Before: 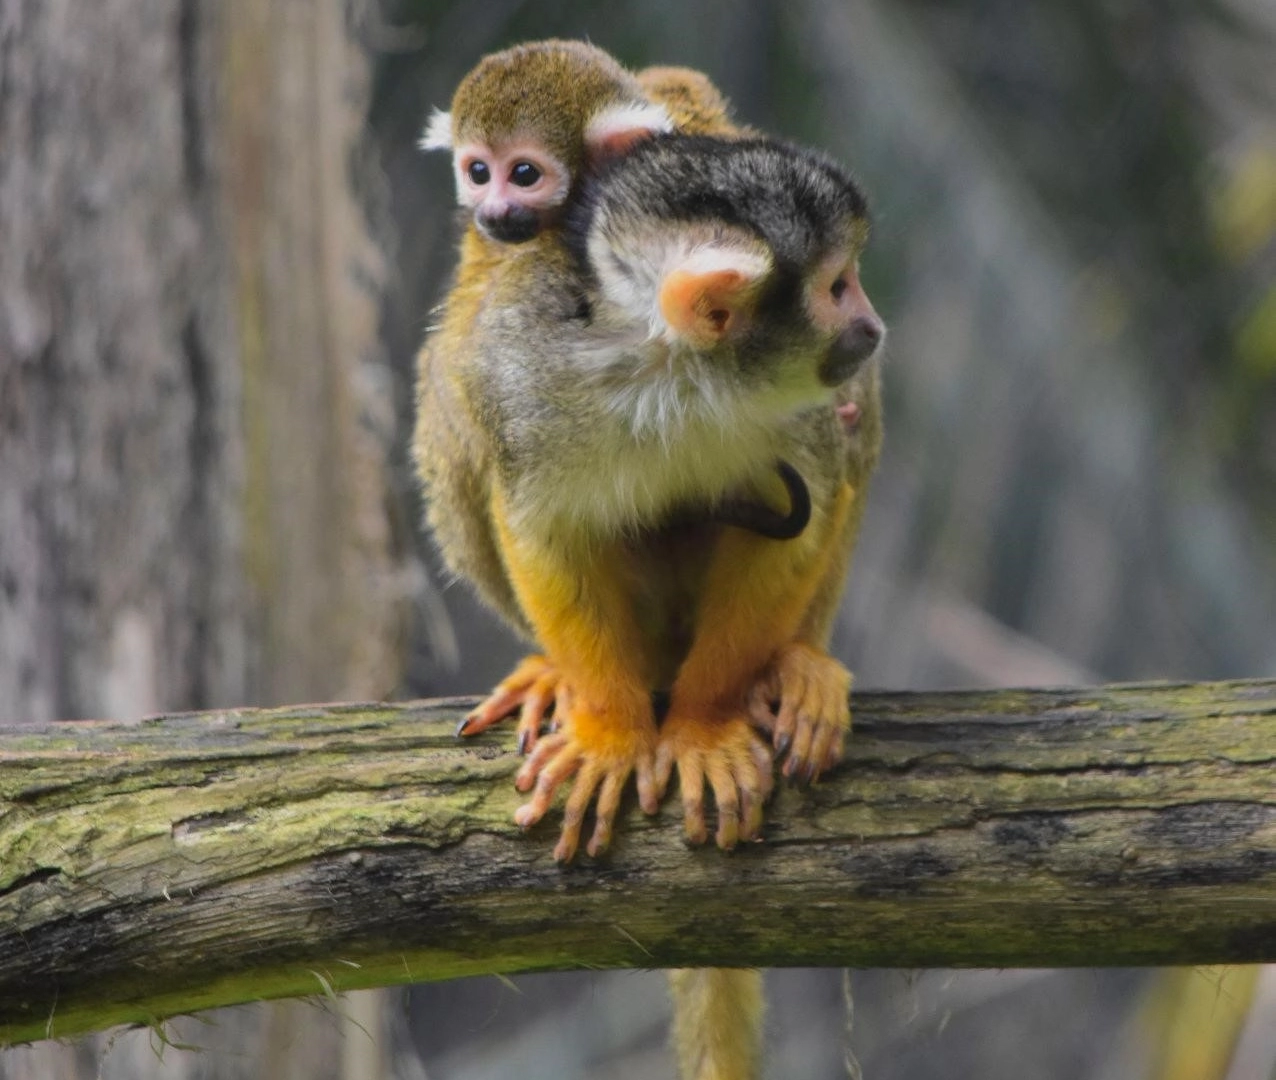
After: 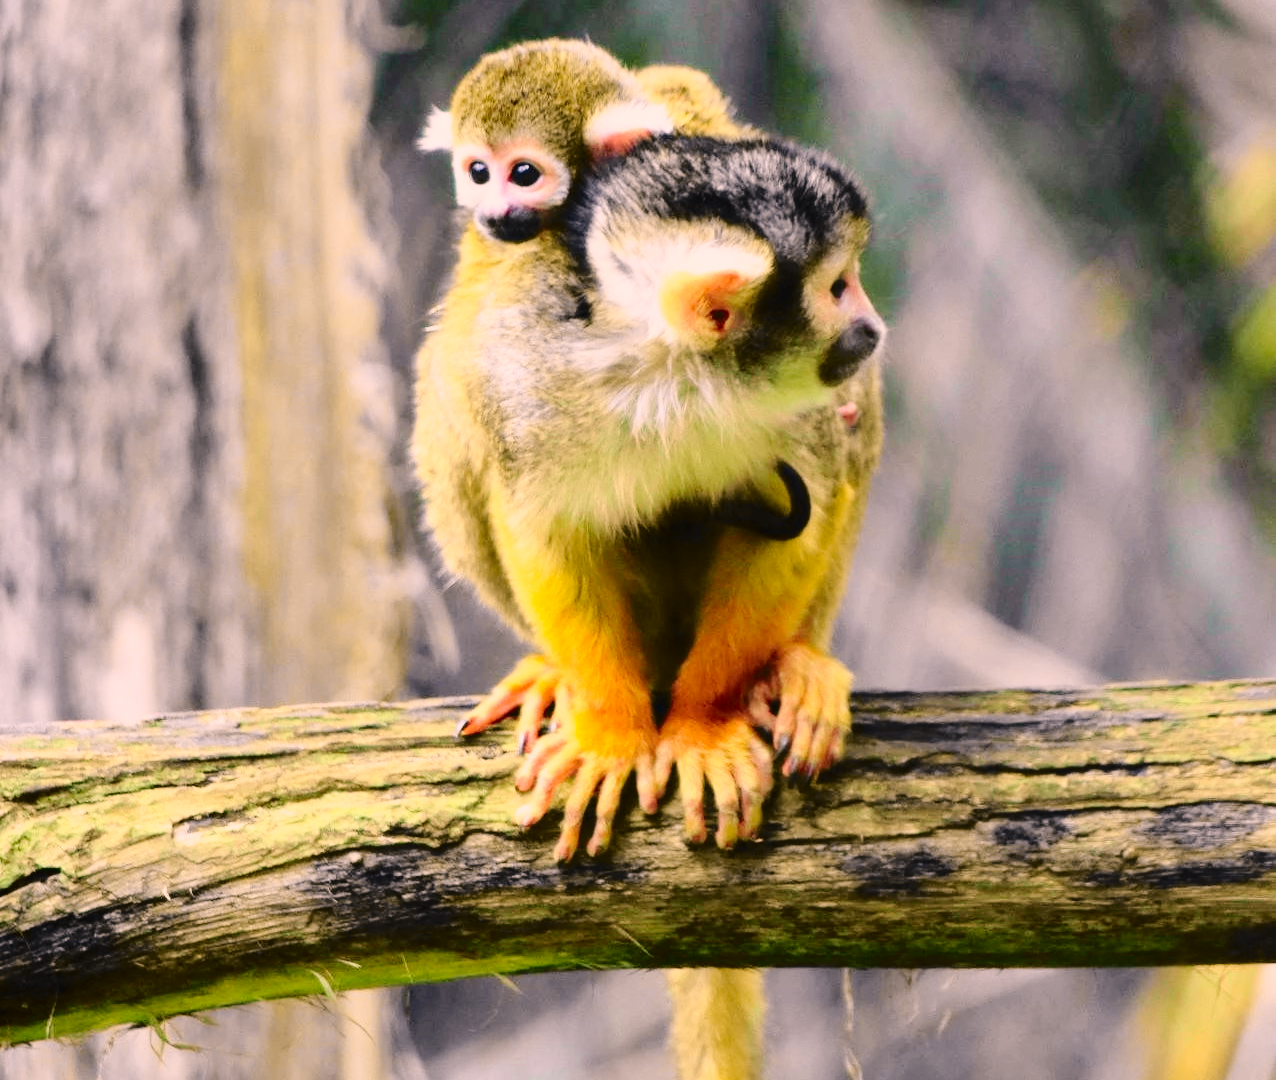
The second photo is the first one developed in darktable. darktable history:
white balance: red 0.98, blue 1.034
color correction: highlights a* 11.96, highlights b* 11.58
base curve: curves: ch0 [(0, 0) (0.028, 0.03) (0.121, 0.232) (0.46, 0.748) (0.859, 0.968) (1, 1)], preserve colors none
tone curve: curves: ch0 [(0, 0.011) (0.053, 0.026) (0.174, 0.115) (0.398, 0.444) (0.673, 0.775) (0.829, 0.906) (0.991, 0.981)]; ch1 [(0, 0) (0.276, 0.206) (0.409, 0.383) (0.473, 0.458) (0.492, 0.499) (0.521, 0.502) (0.546, 0.543) (0.585, 0.617) (0.659, 0.686) (0.78, 0.8) (1, 1)]; ch2 [(0, 0) (0.438, 0.449) (0.473, 0.469) (0.503, 0.5) (0.523, 0.538) (0.562, 0.598) (0.612, 0.635) (0.695, 0.713) (1, 1)], color space Lab, independent channels, preserve colors none
